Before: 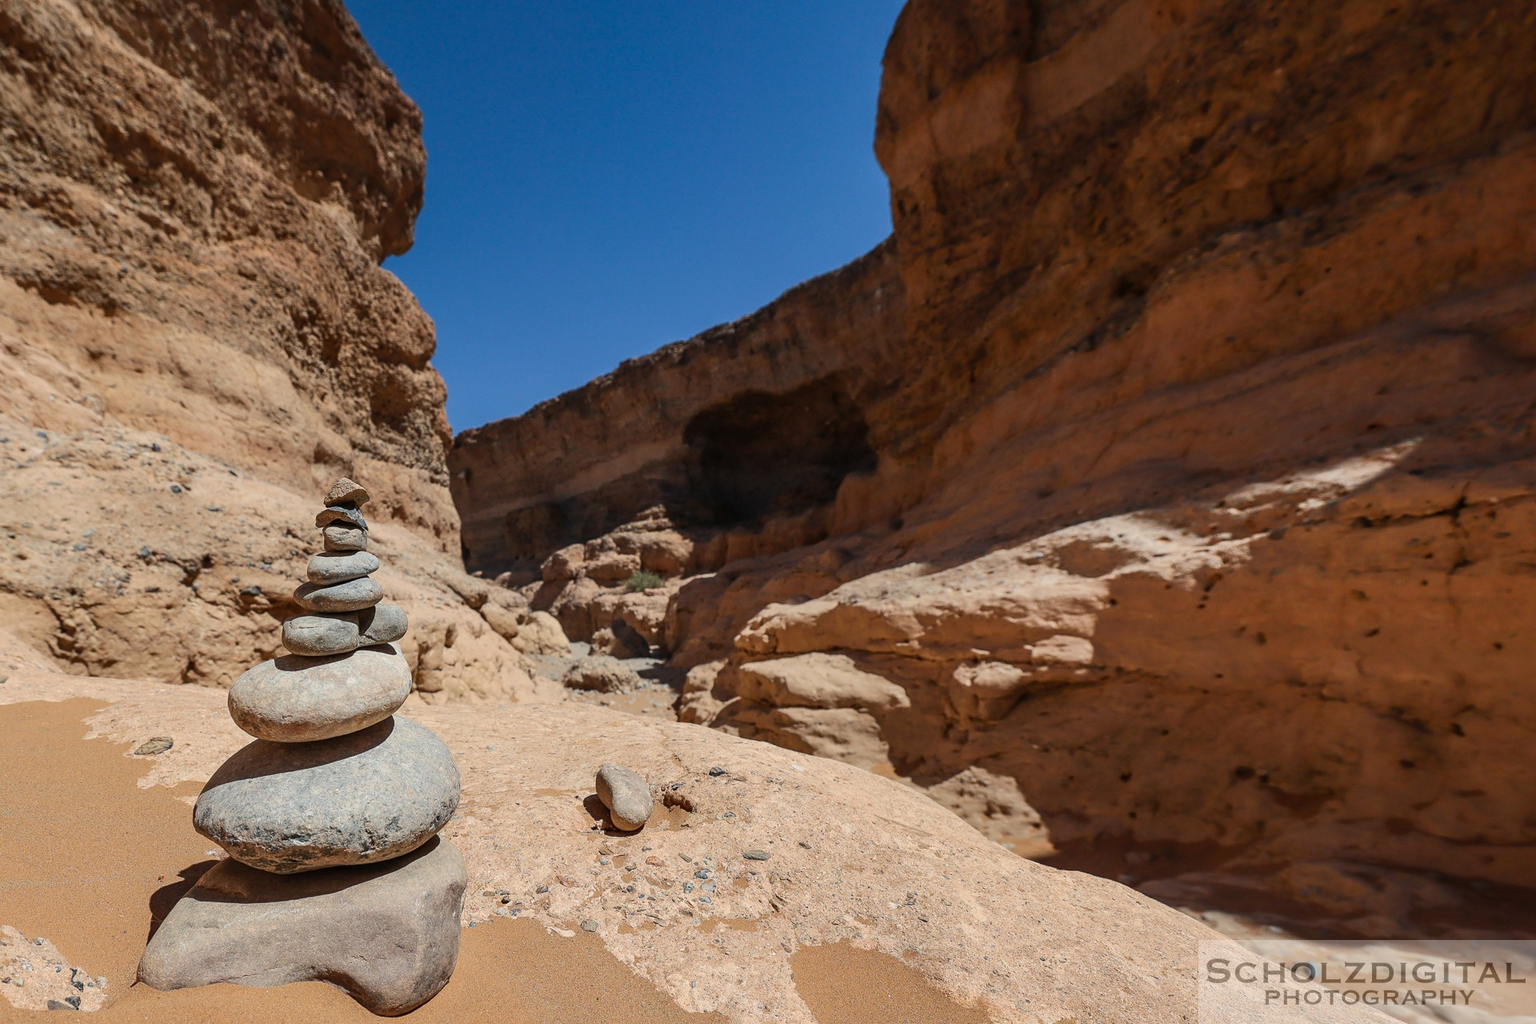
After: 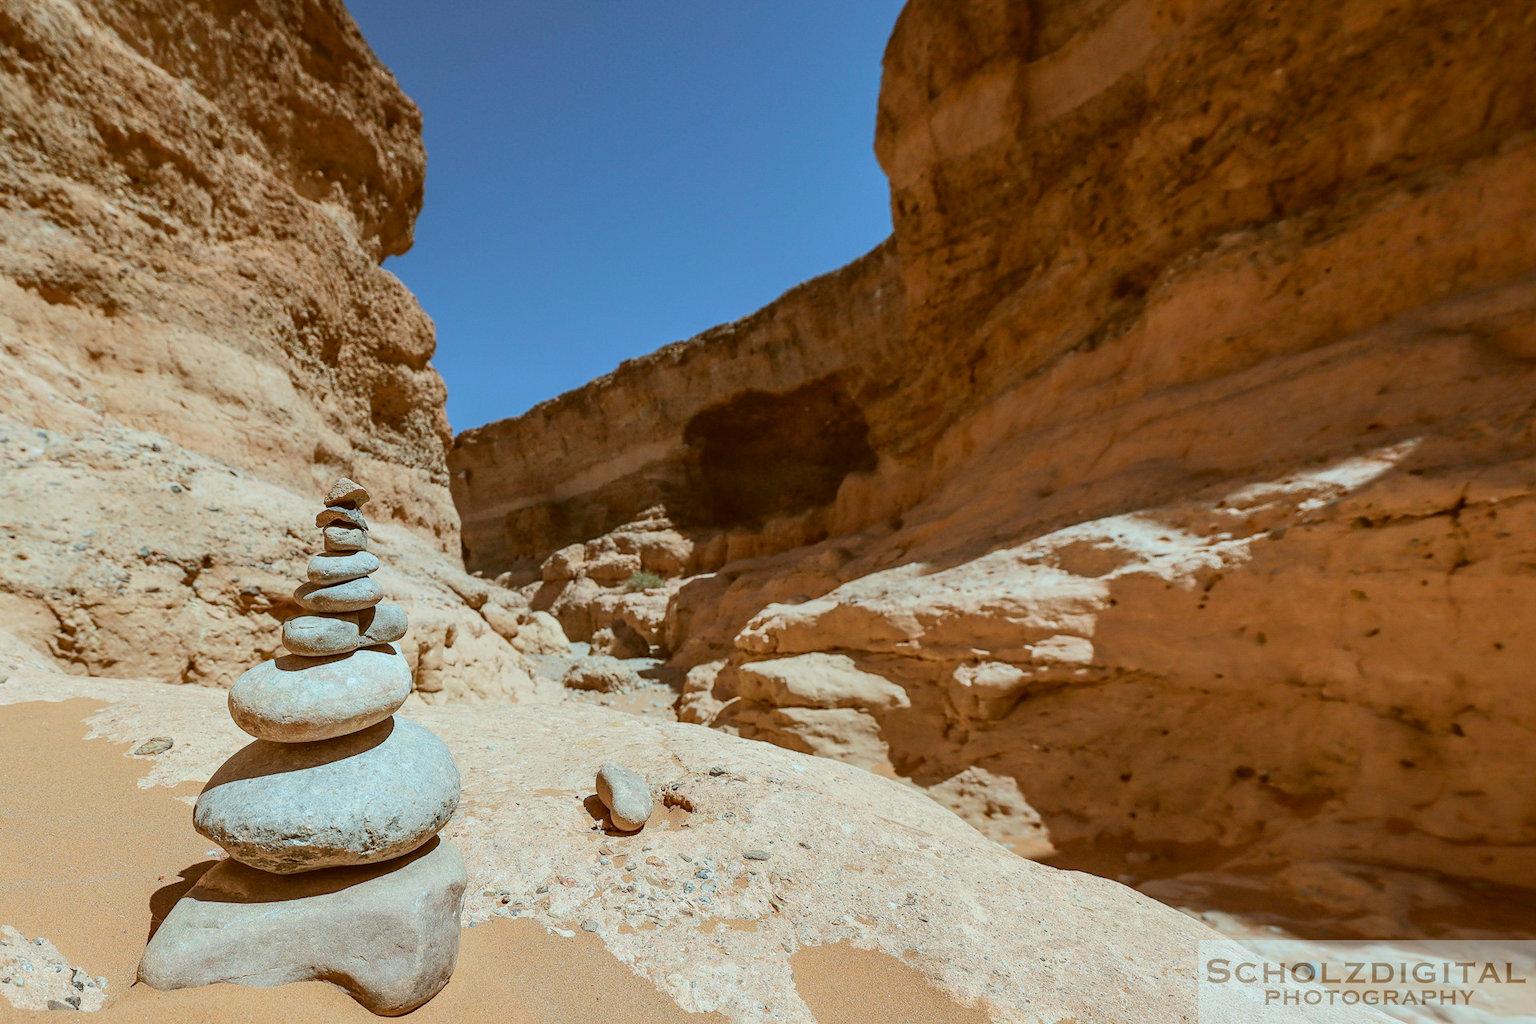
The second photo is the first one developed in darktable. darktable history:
color correction: highlights a* -14.21, highlights b* -17.01, shadows a* 10.86, shadows b* 28.99
contrast brightness saturation: brightness 0.149
